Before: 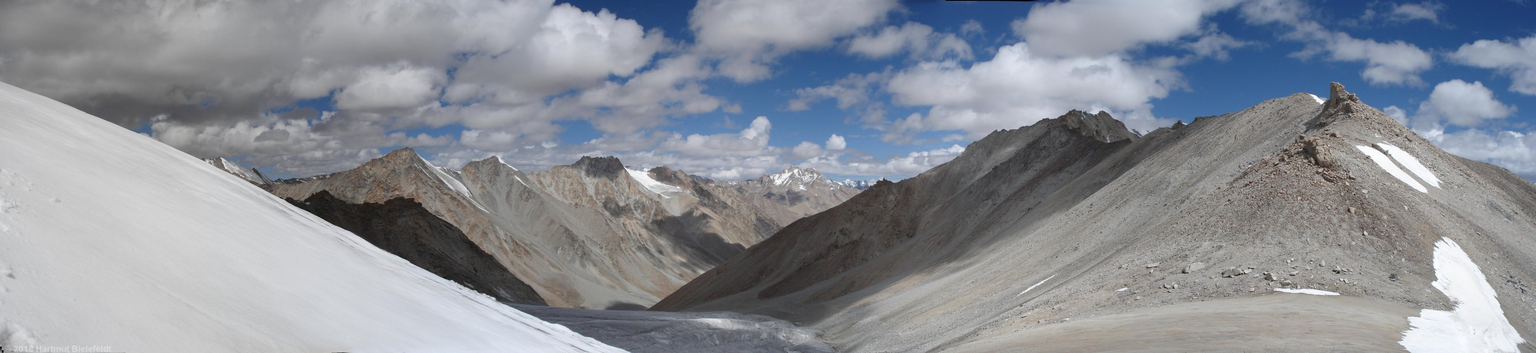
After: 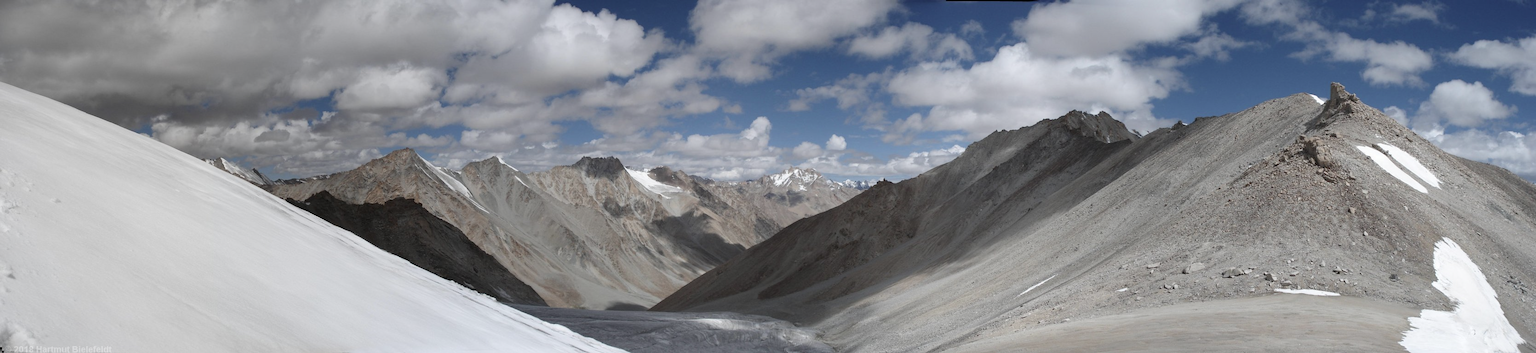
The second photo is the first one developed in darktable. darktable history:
contrast brightness saturation: contrast 0.06, brightness -0.01, saturation -0.23
